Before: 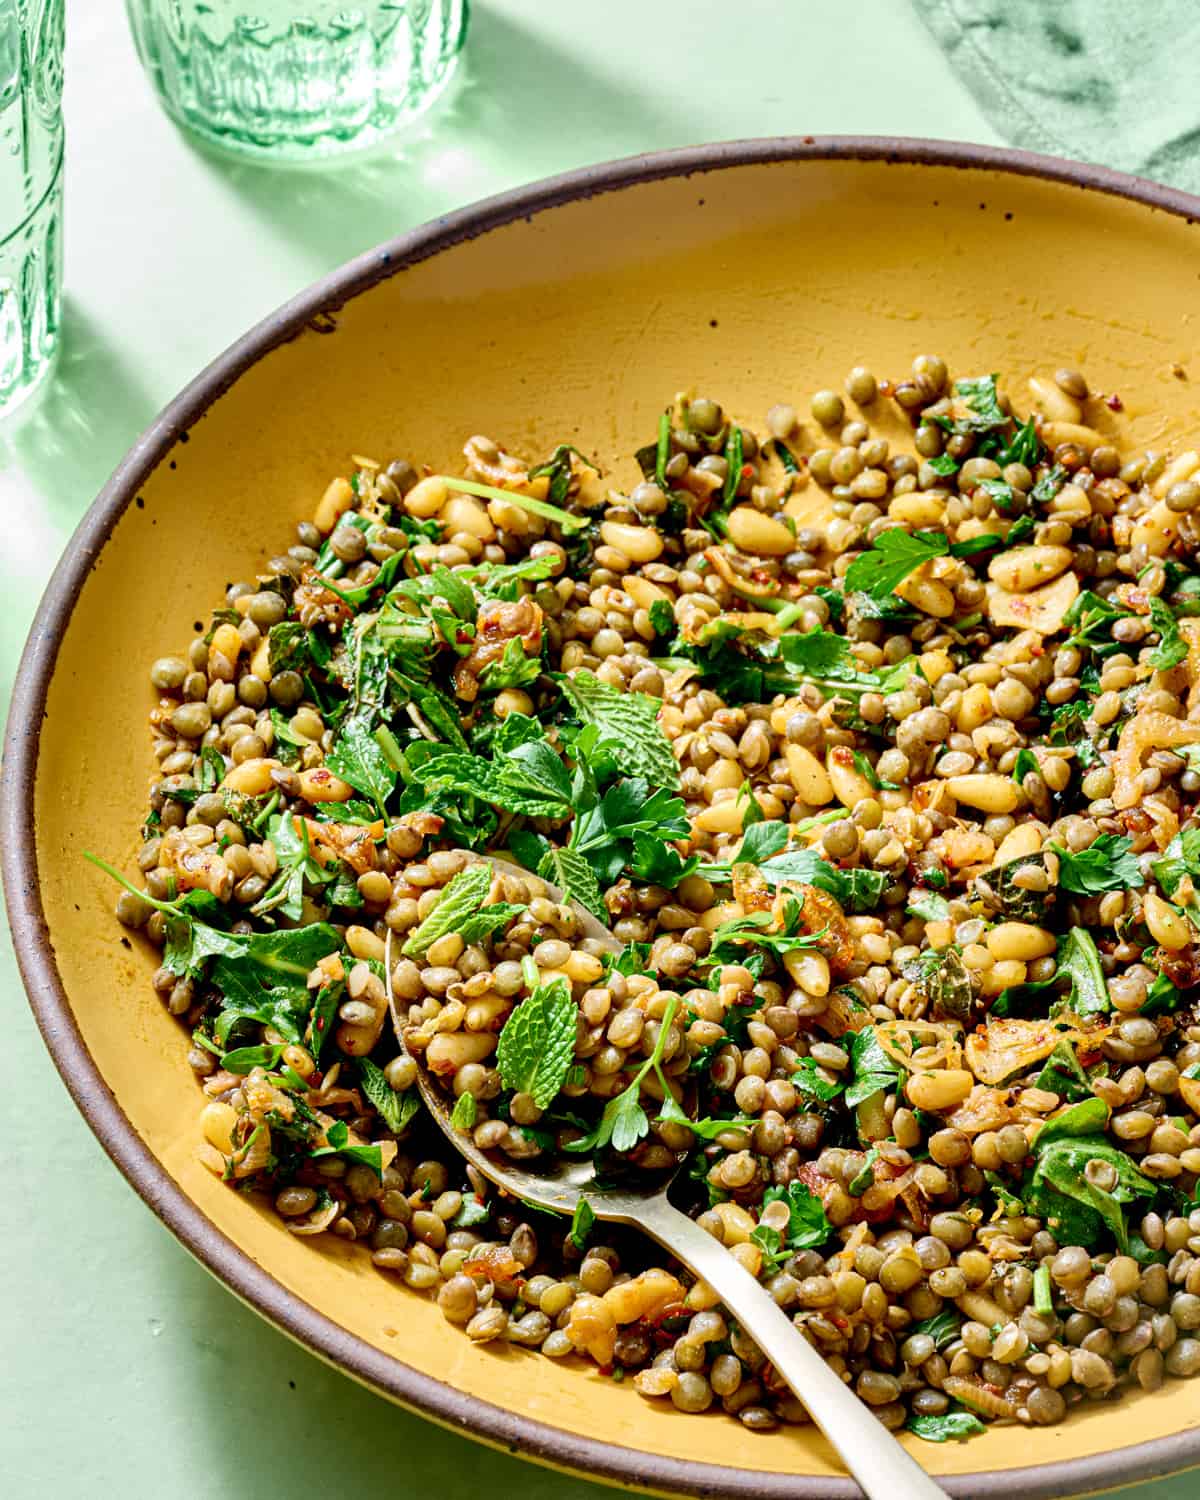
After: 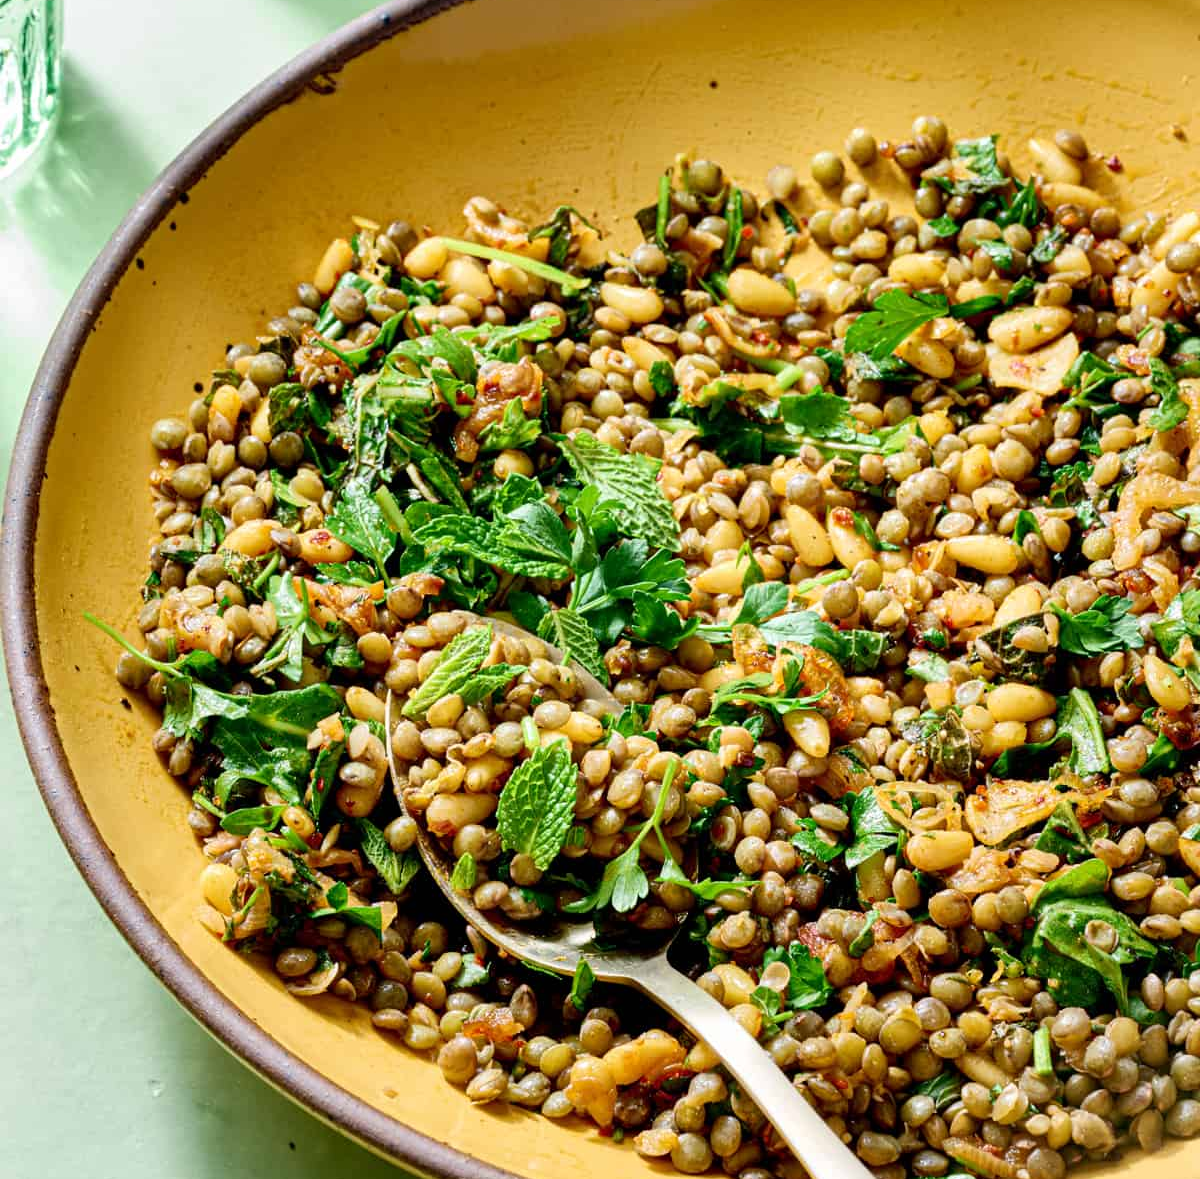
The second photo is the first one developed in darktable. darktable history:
crop and rotate: top 15.944%, bottom 5.395%
